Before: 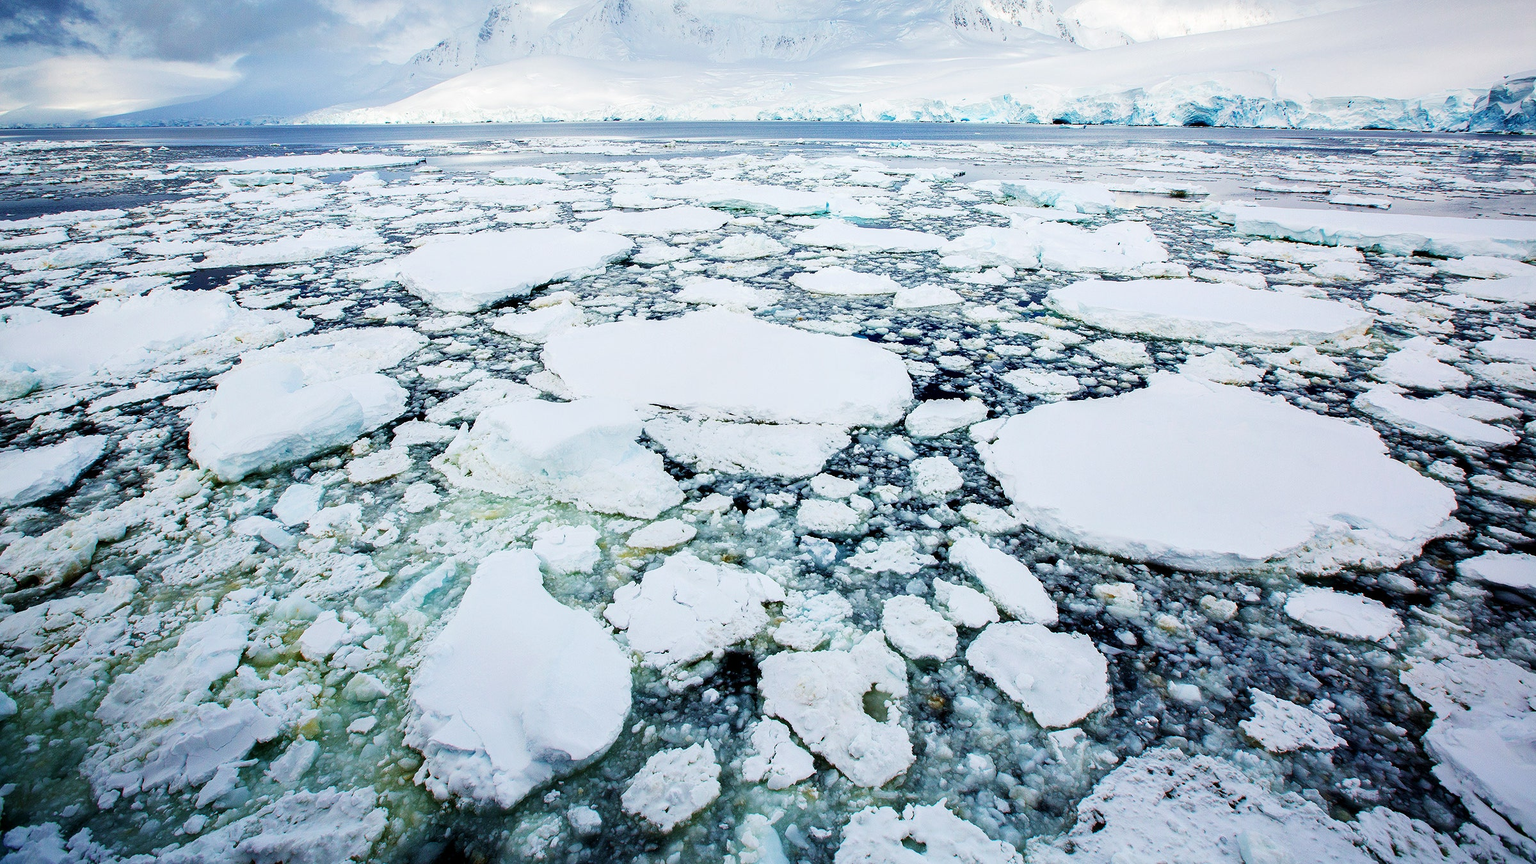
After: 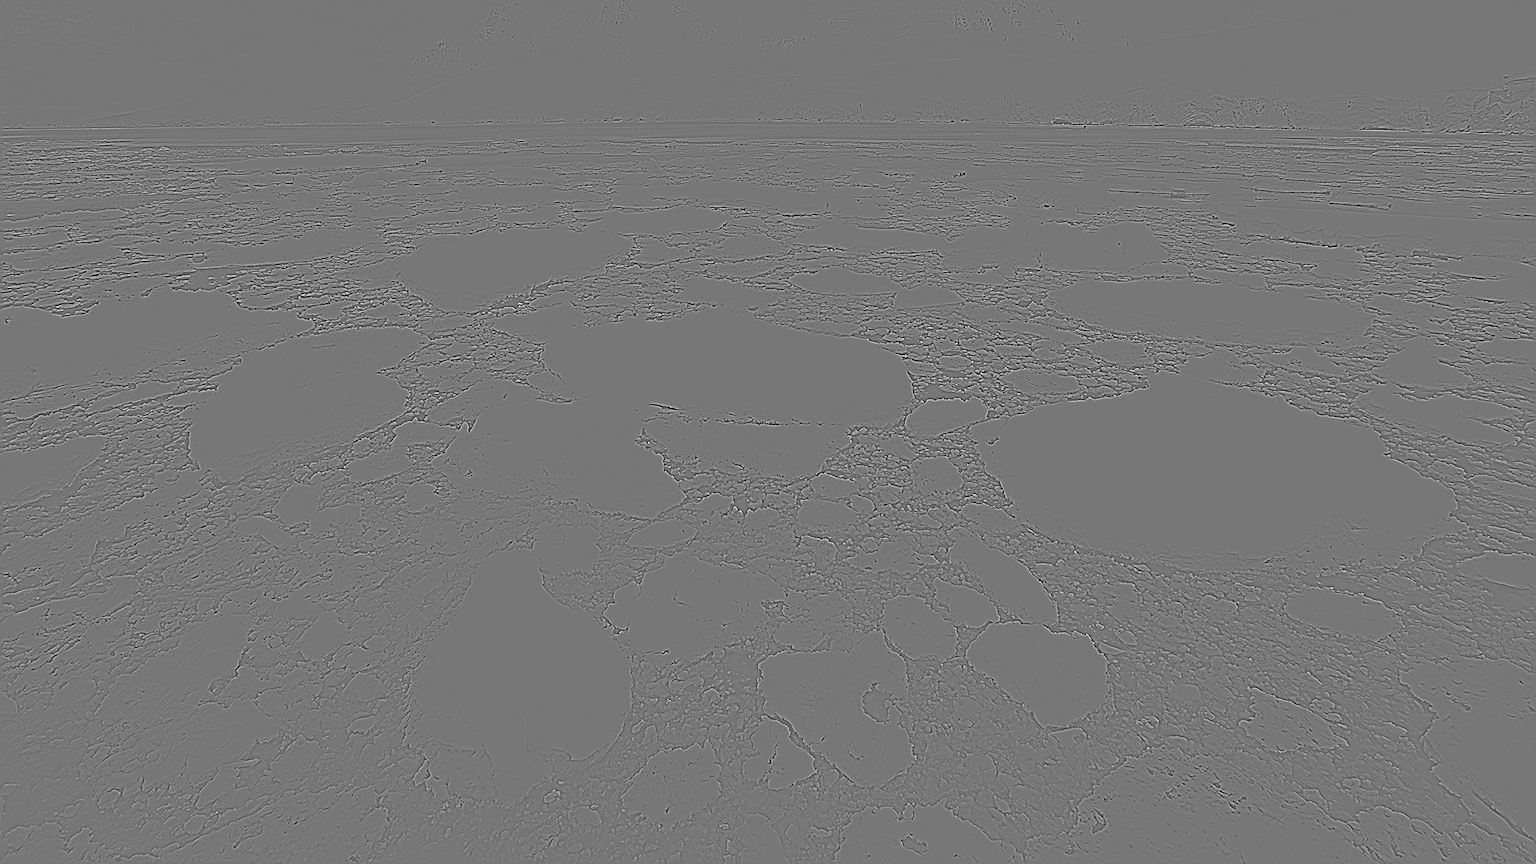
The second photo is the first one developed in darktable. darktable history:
highpass: sharpness 5.84%, contrast boost 8.44%
sharpen: amount 1.861
